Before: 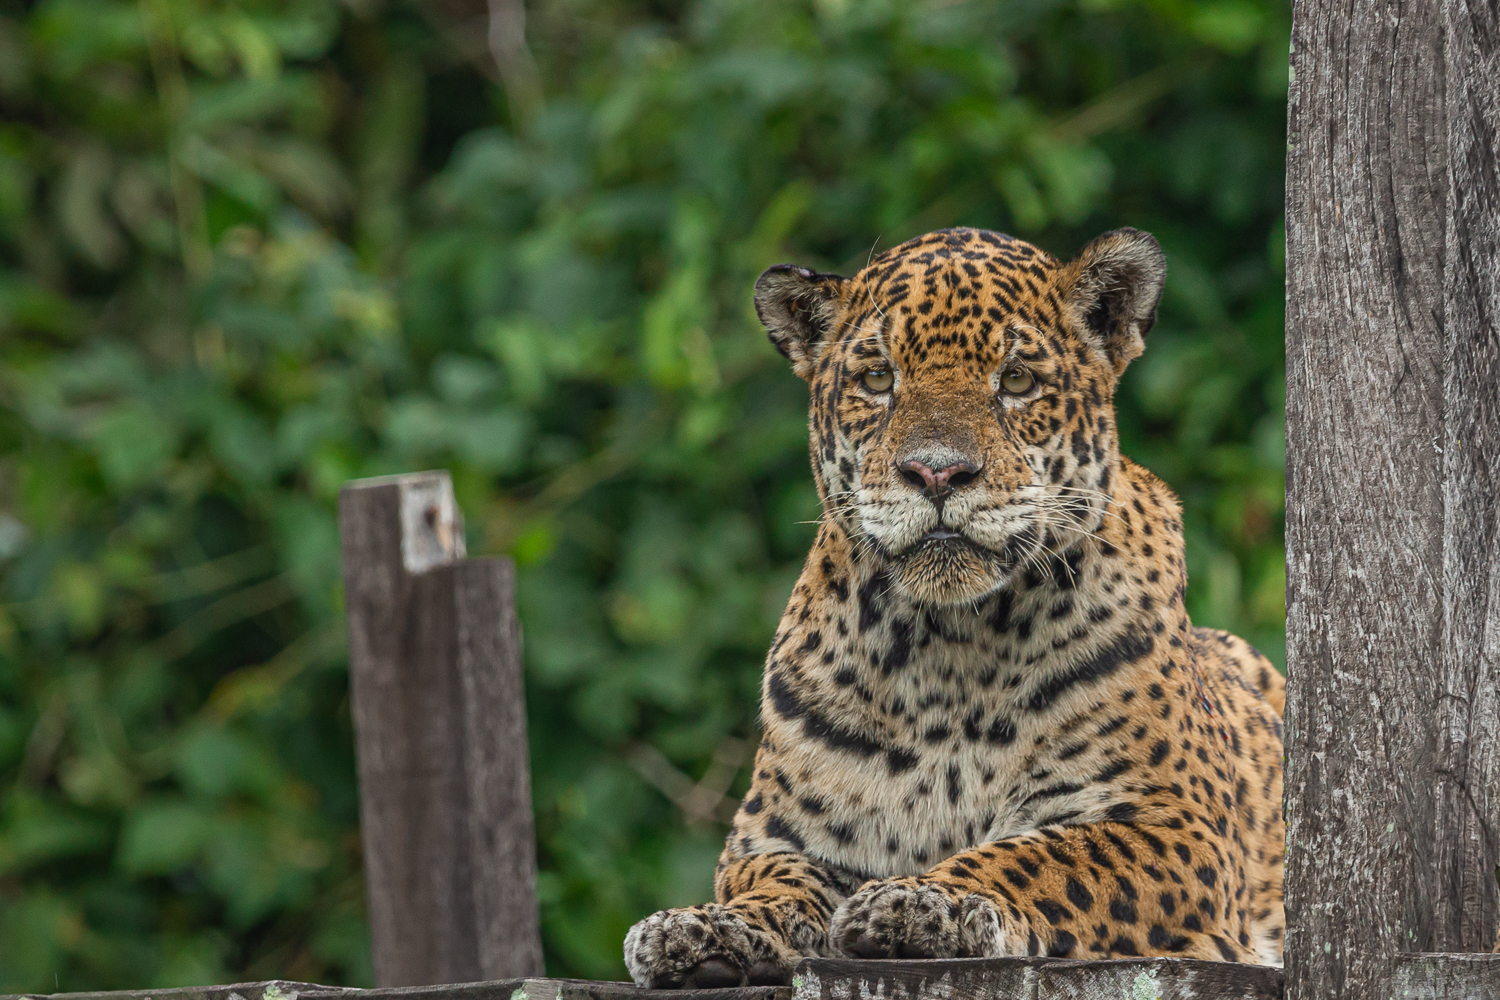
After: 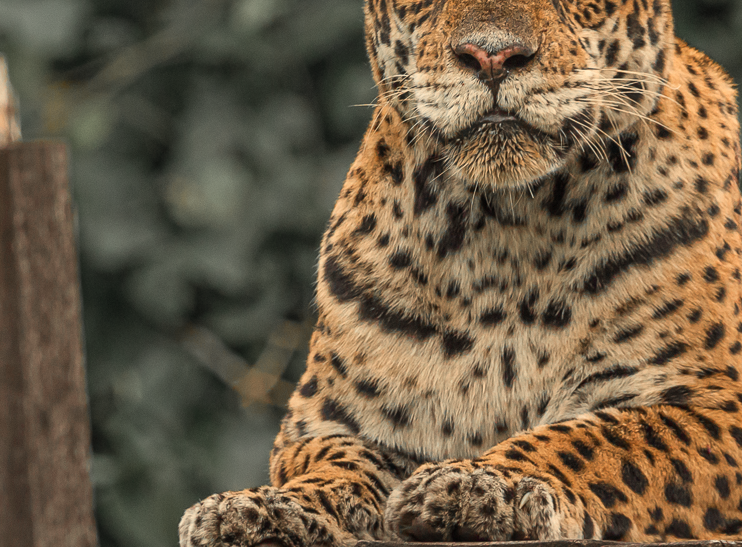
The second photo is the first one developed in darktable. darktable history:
exposure: black level correction 0.002, compensate highlight preservation false
crop: left 29.672%, top 41.786%, right 20.851%, bottom 3.487%
color zones: curves: ch1 [(0, 0.638) (0.193, 0.442) (0.286, 0.15) (0.429, 0.14) (0.571, 0.142) (0.714, 0.154) (0.857, 0.175) (1, 0.638)]
white balance: red 1.138, green 0.996, blue 0.812
